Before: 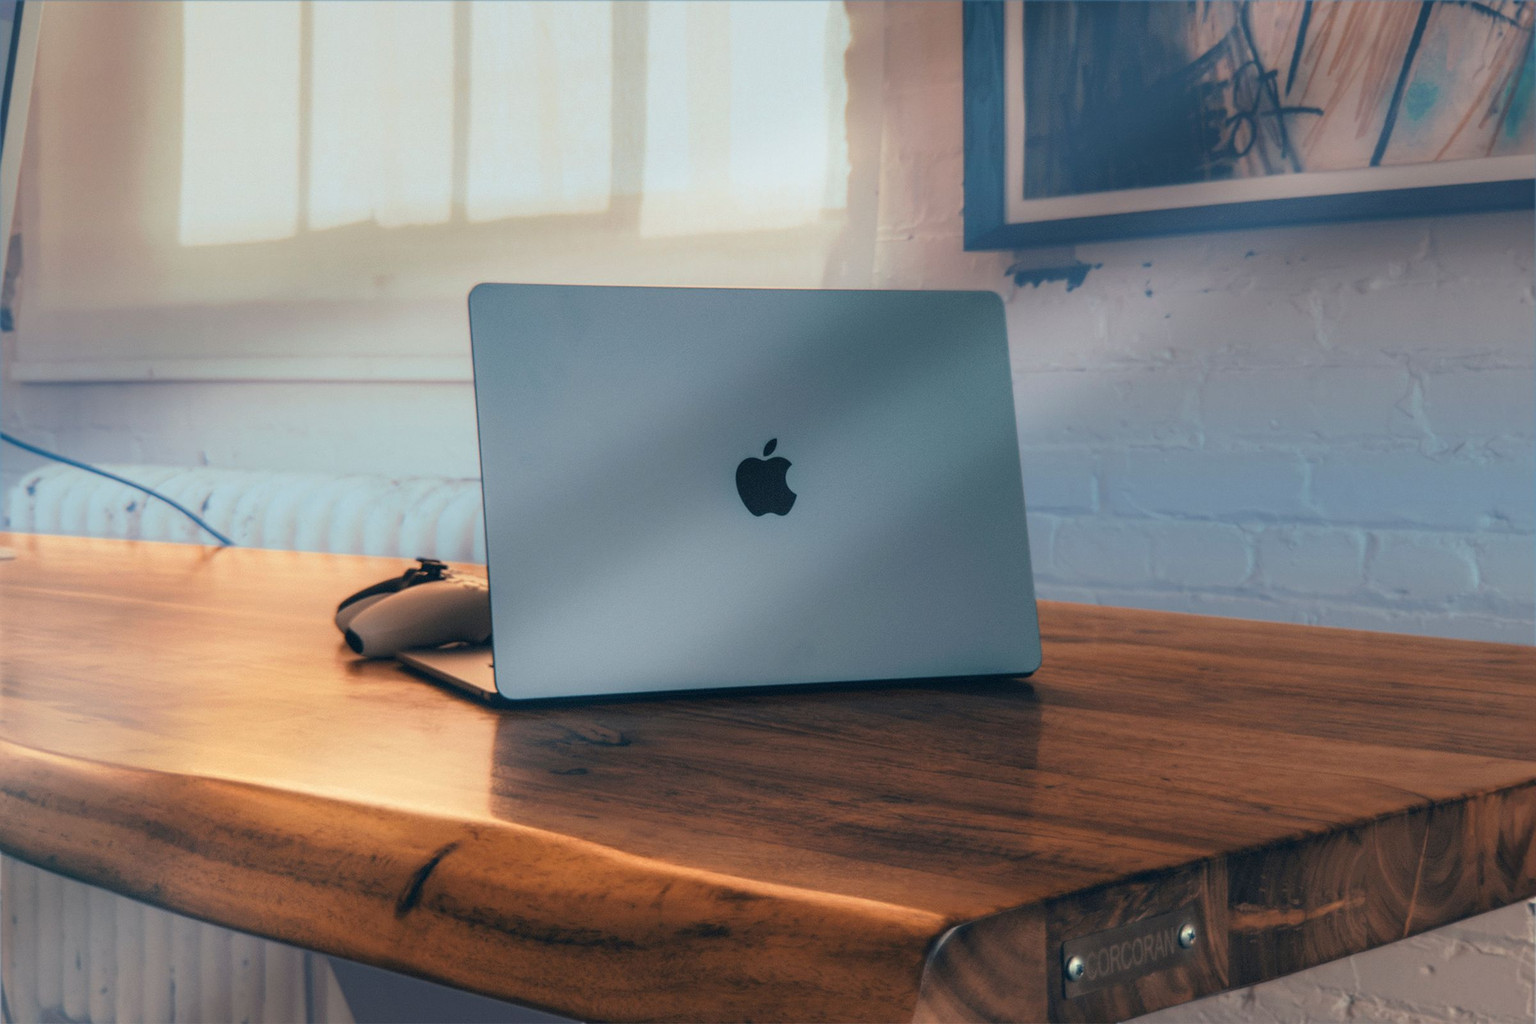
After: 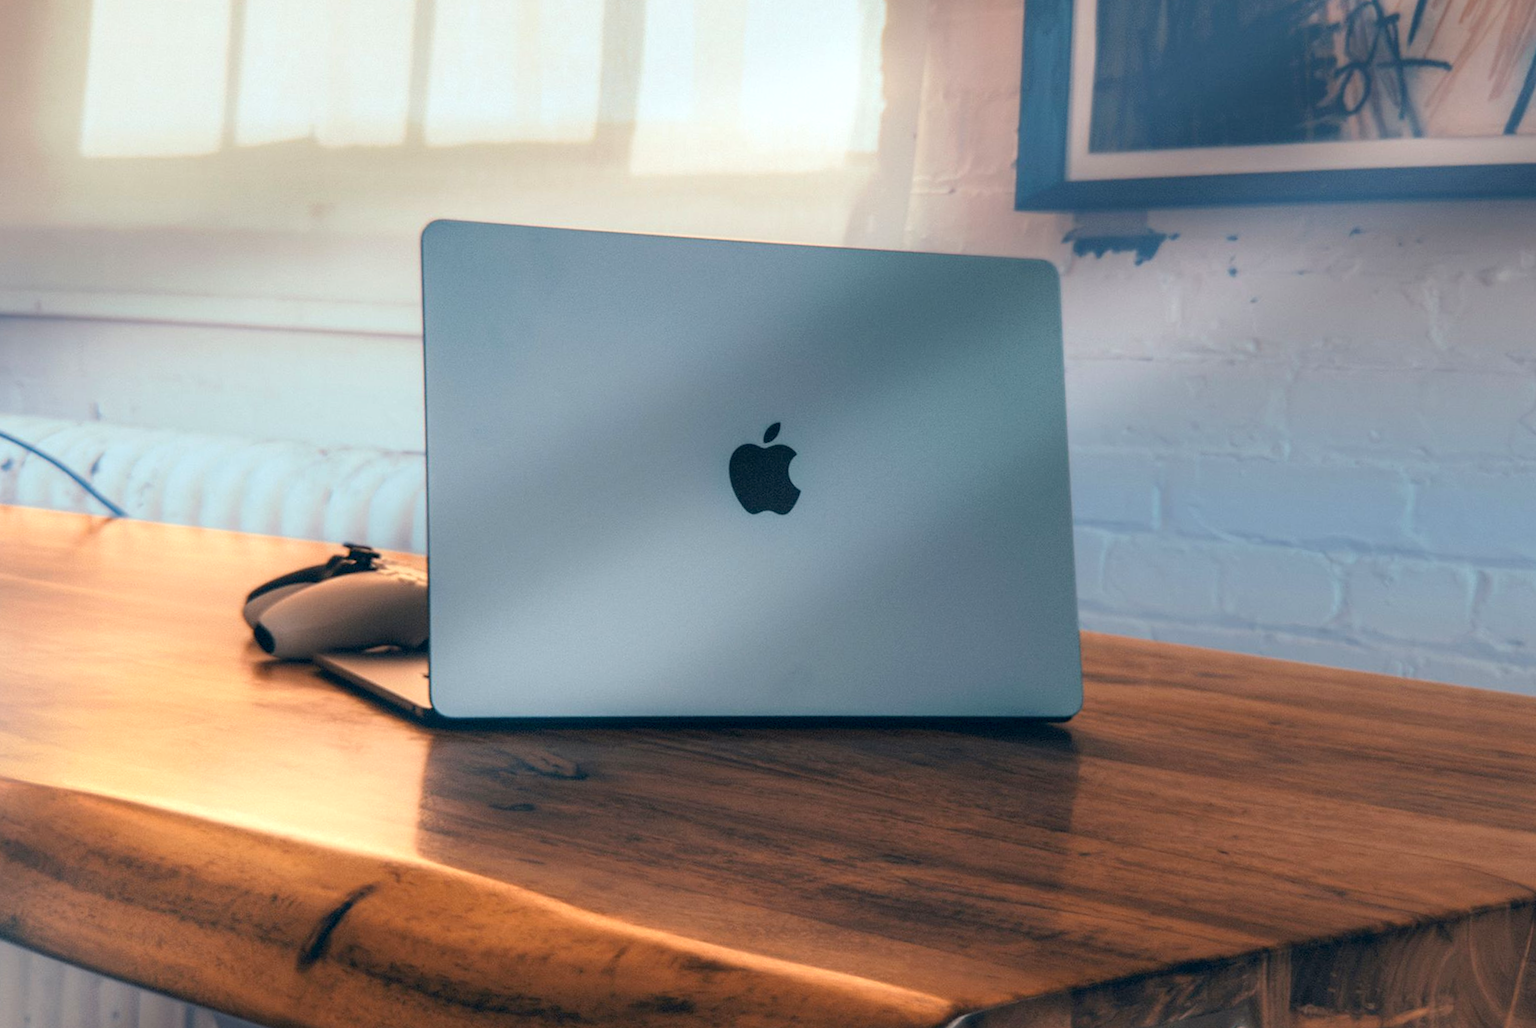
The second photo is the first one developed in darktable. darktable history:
exposure: black level correction 0.003, exposure 0.386 EV, compensate exposure bias true, compensate highlight preservation false
crop and rotate: angle -2.92°, left 5.137%, top 5.226%, right 4.765%, bottom 4.208%
